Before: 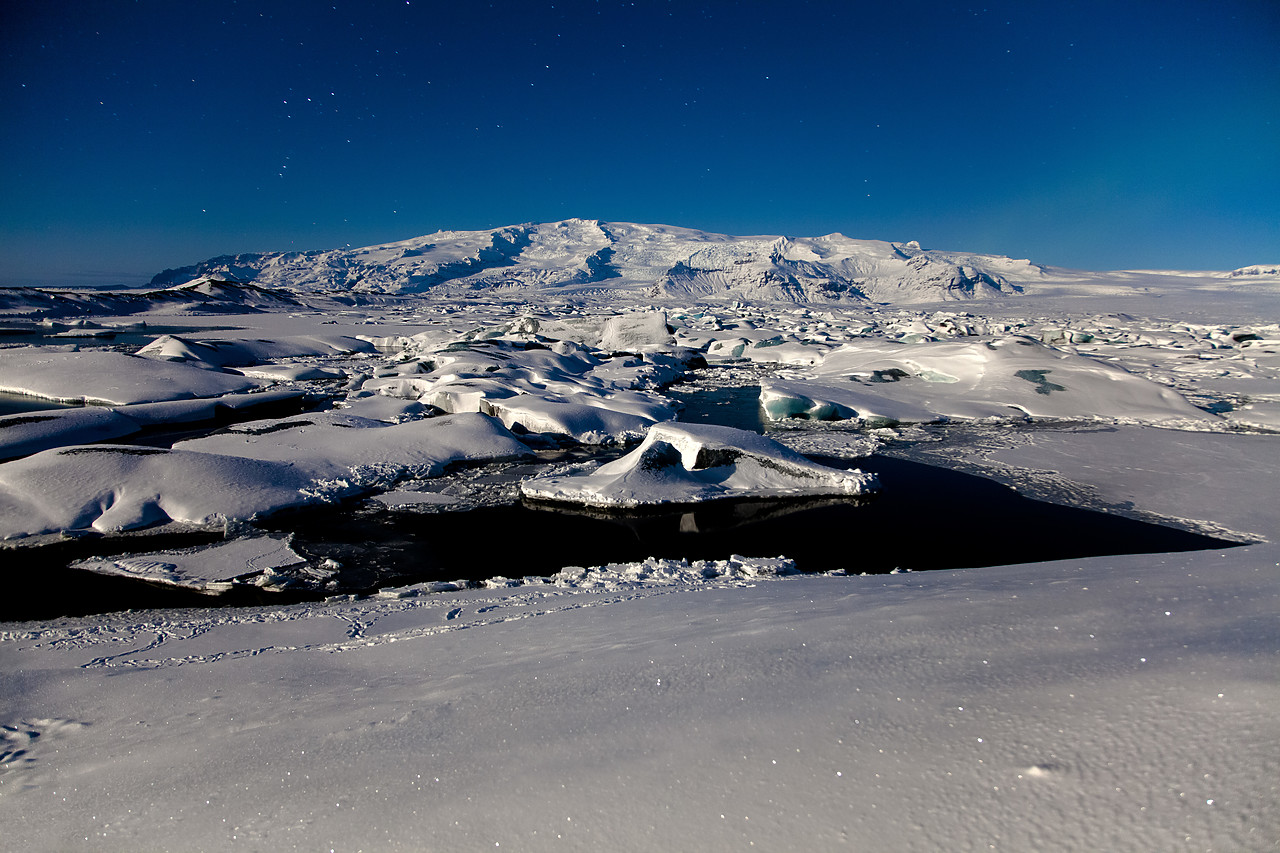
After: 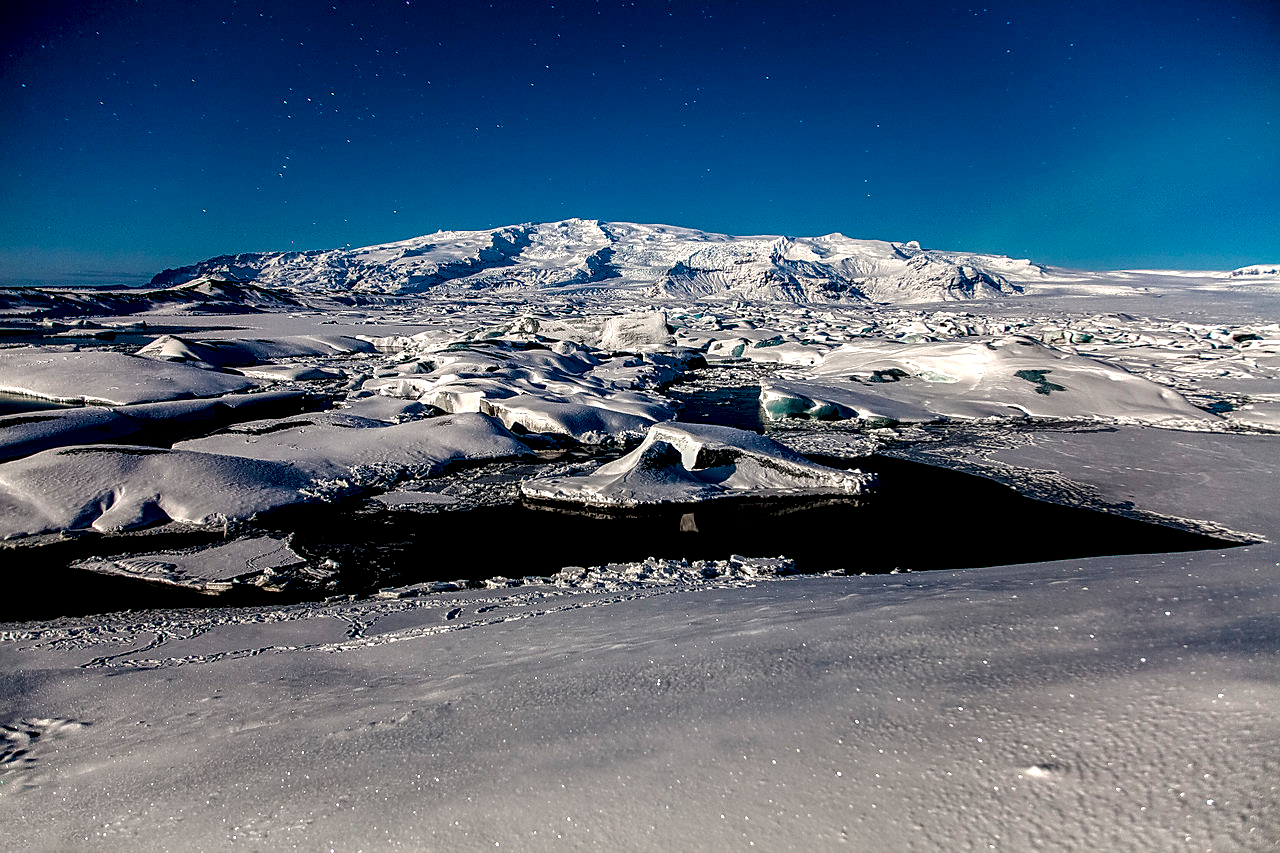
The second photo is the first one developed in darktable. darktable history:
local contrast: highlights 18%, detail 185%
sharpen: on, module defaults
